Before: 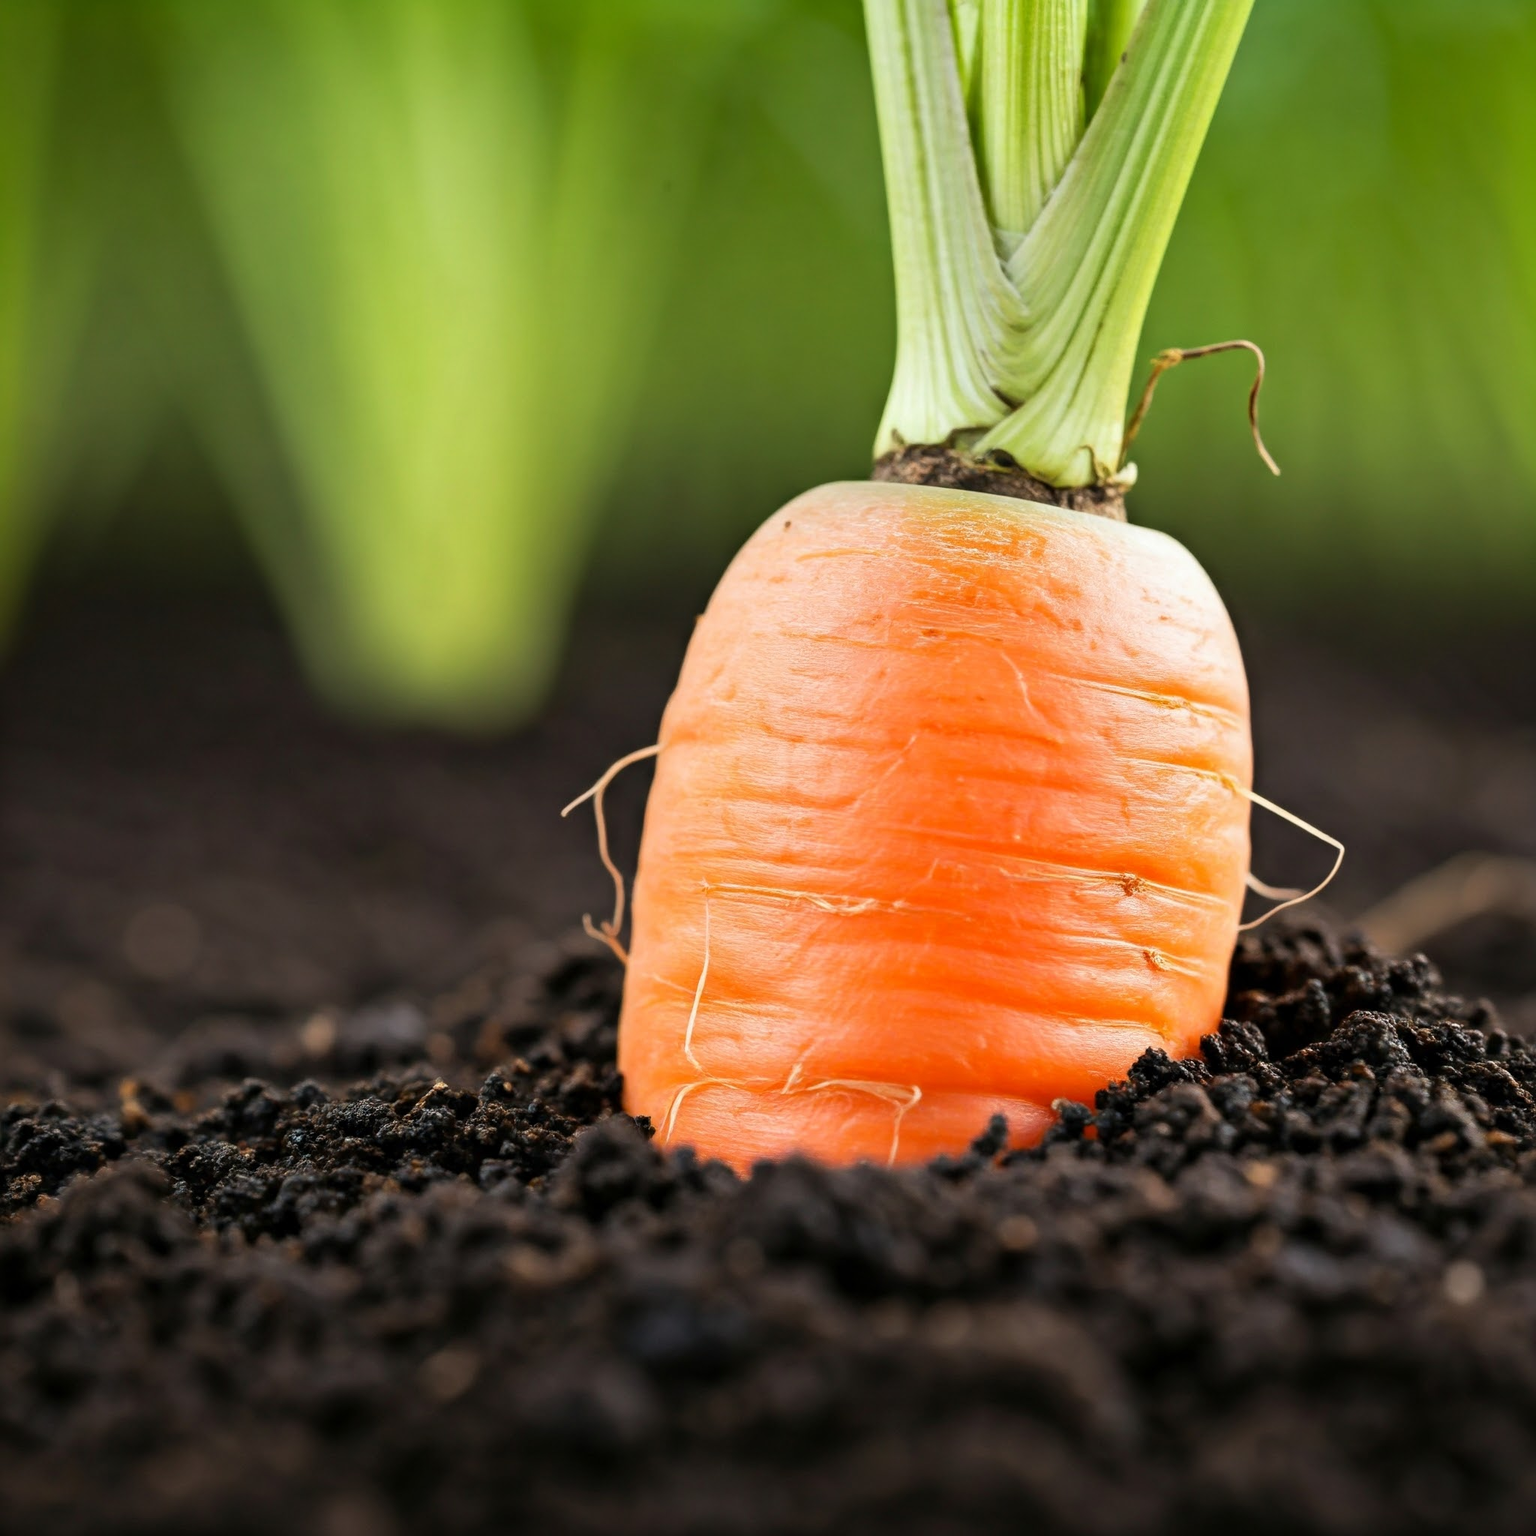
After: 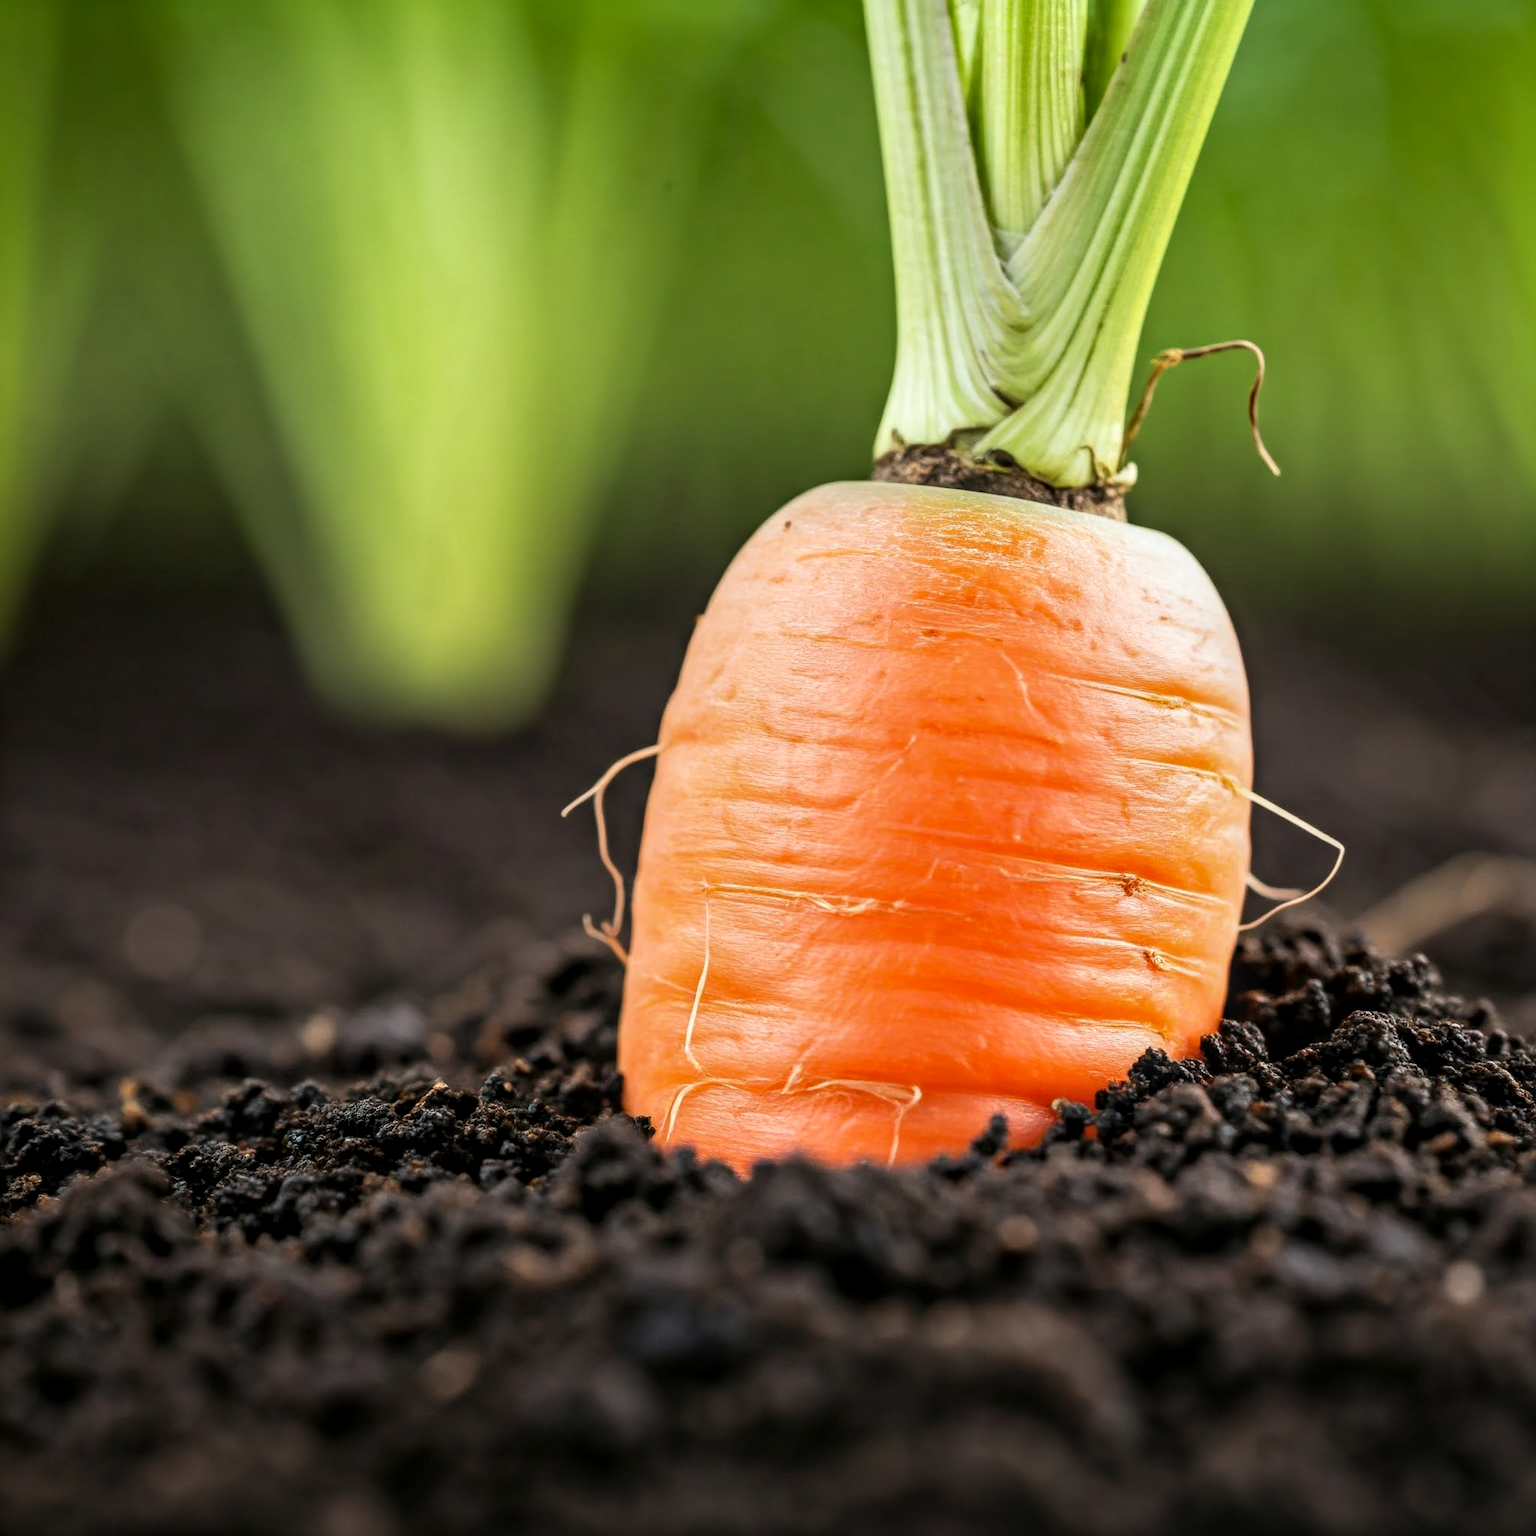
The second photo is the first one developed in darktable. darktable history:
local contrast: highlights 57%, shadows 53%, detail 130%, midtone range 0.451
